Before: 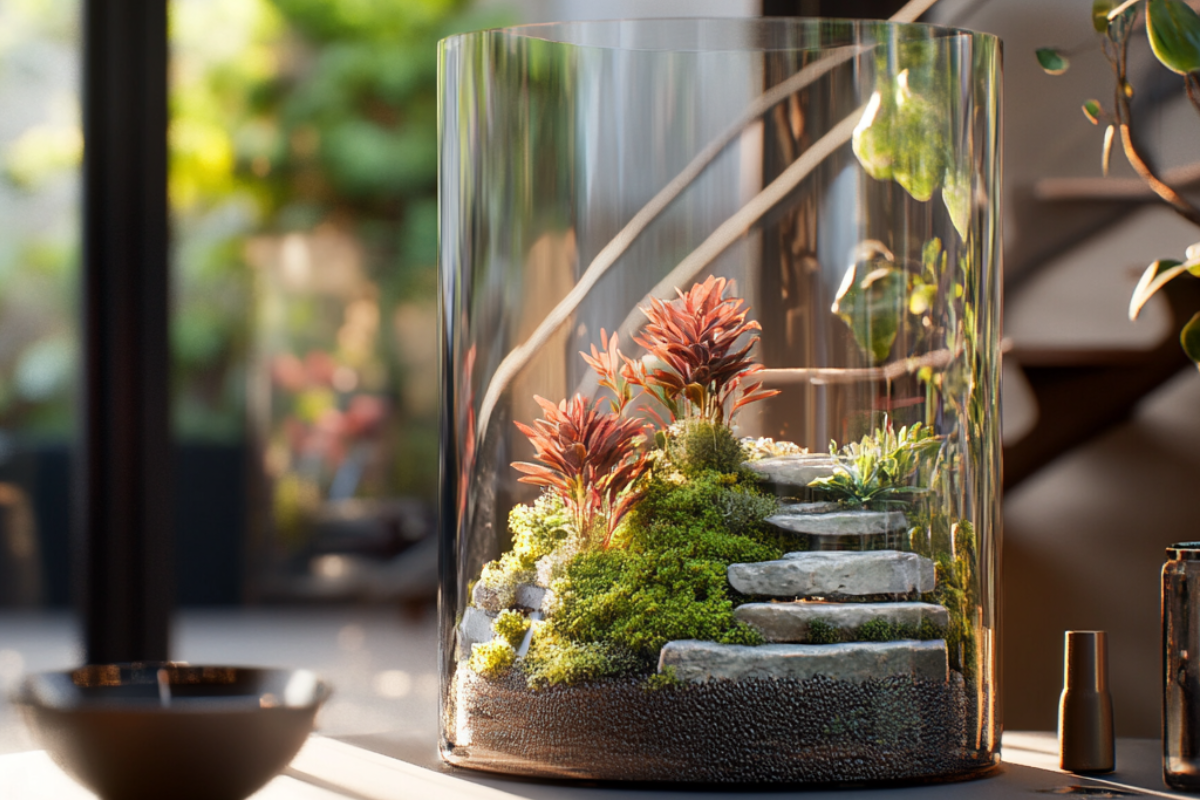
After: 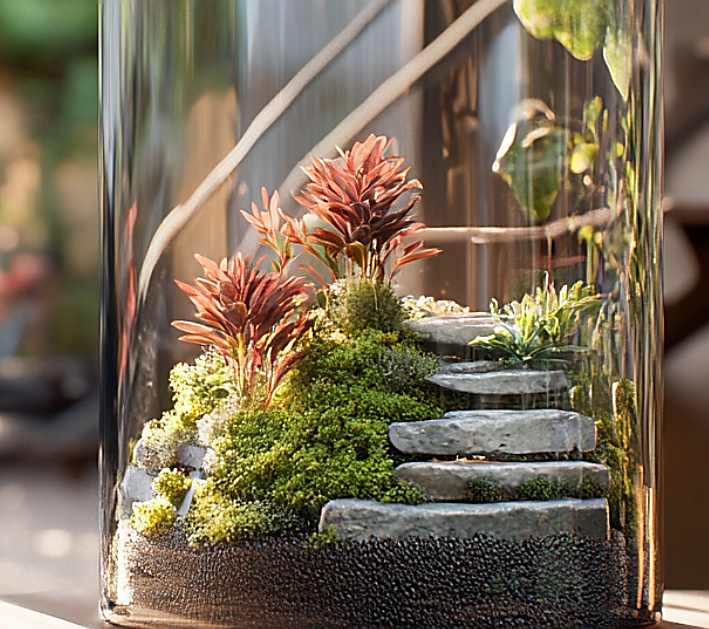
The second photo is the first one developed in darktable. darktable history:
contrast brightness saturation: contrast 0.01, saturation -0.05
sharpen: radius 1.4, amount 1.25, threshold 0.7
crop and rotate: left 28.256%, top 17.734%, right 12.656%, bottom 3.573%
